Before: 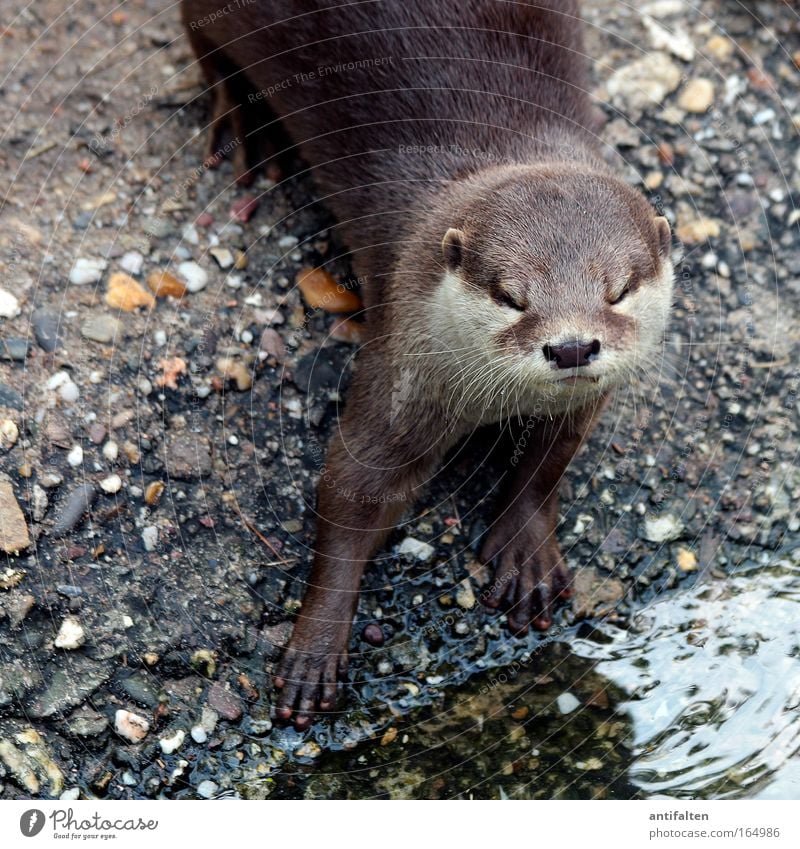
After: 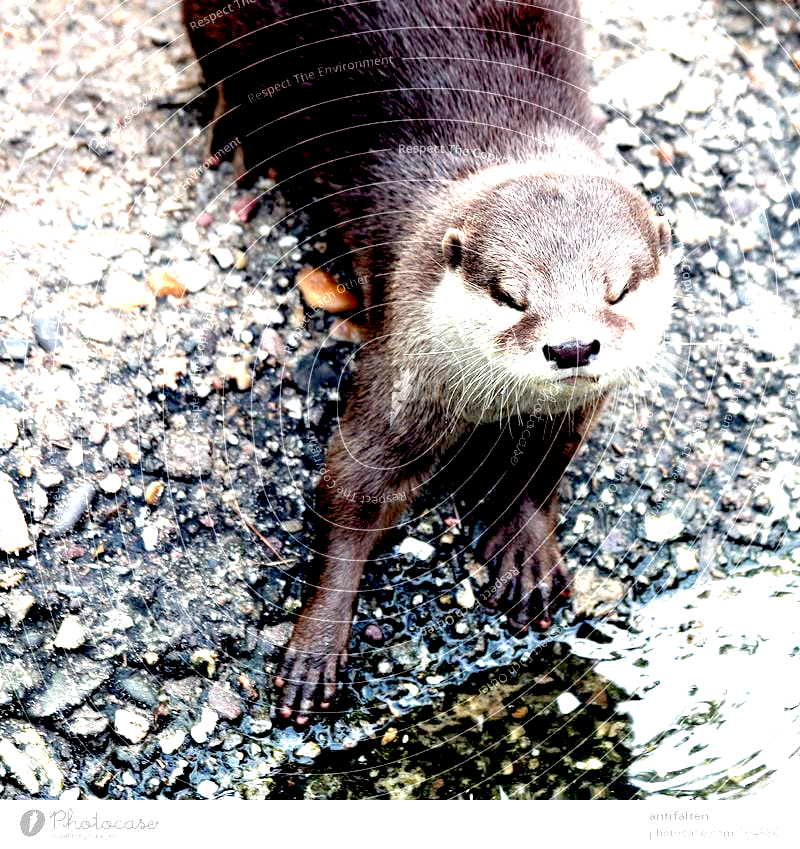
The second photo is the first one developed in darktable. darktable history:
color balance: input saturation 80.07%
local contrast: highlights 100%, shadows 100%, detail 120%, midtone range 0.2
exposure: black level correction 0.016, exposure 1.774 EV, compensate highlight preservation false
